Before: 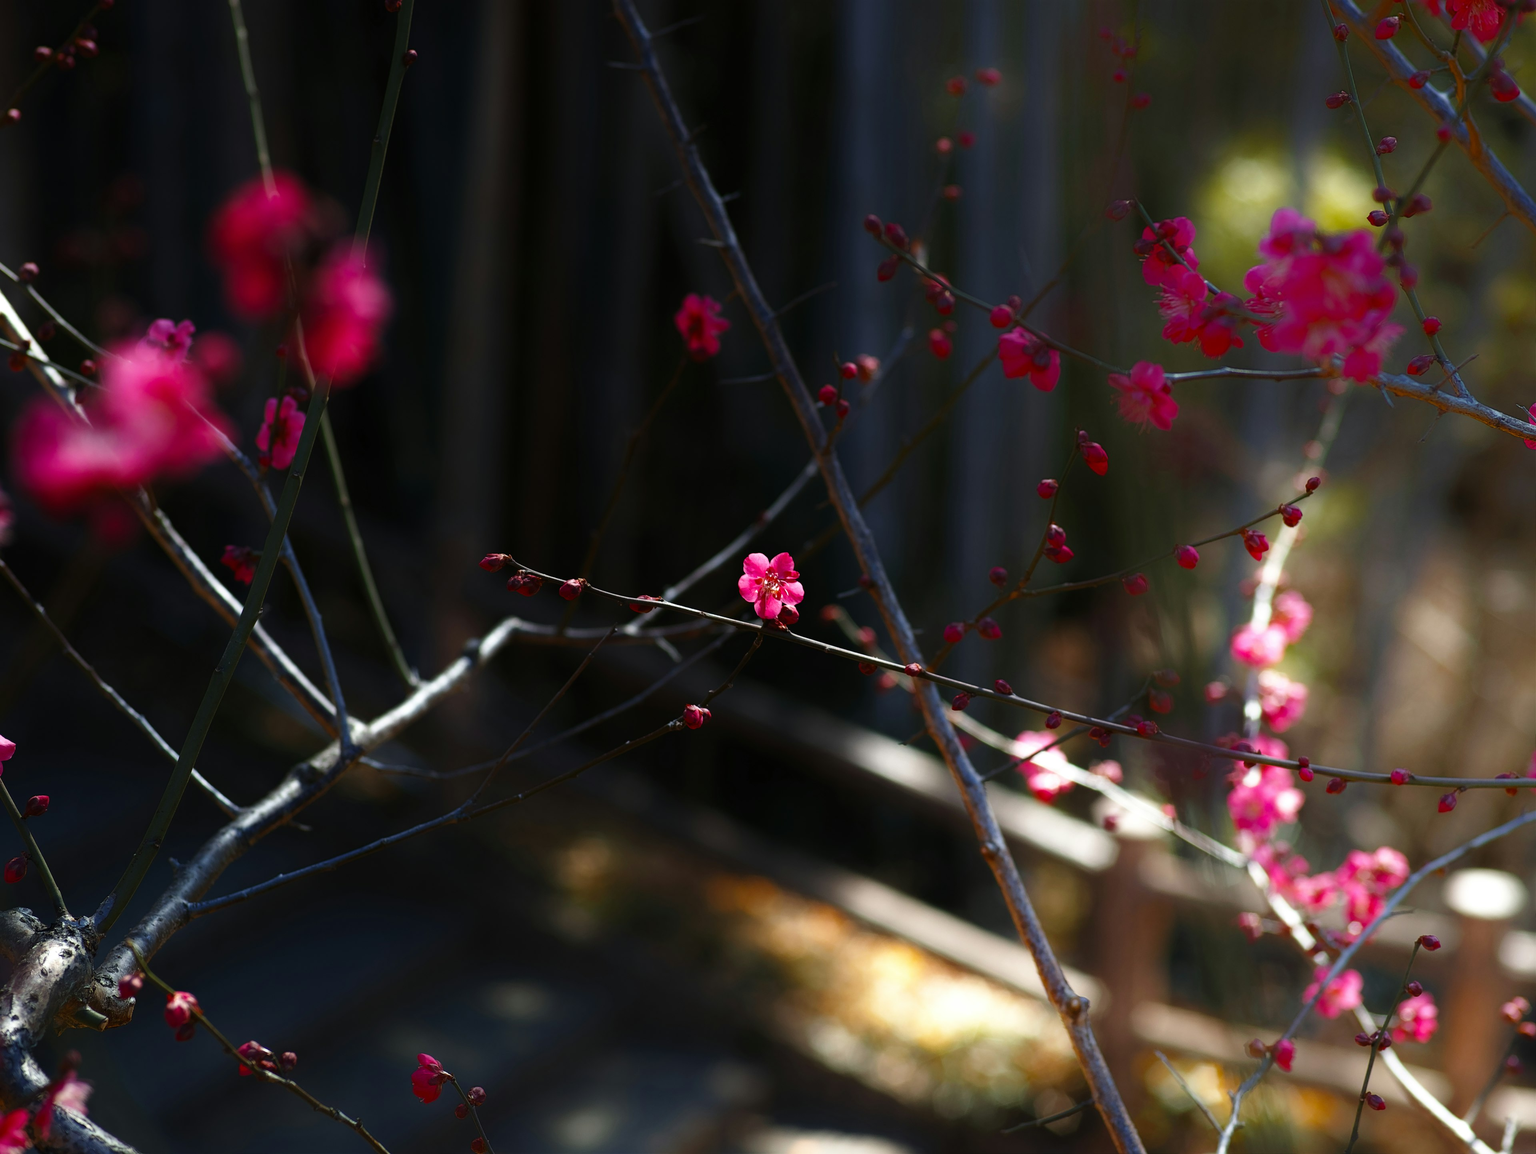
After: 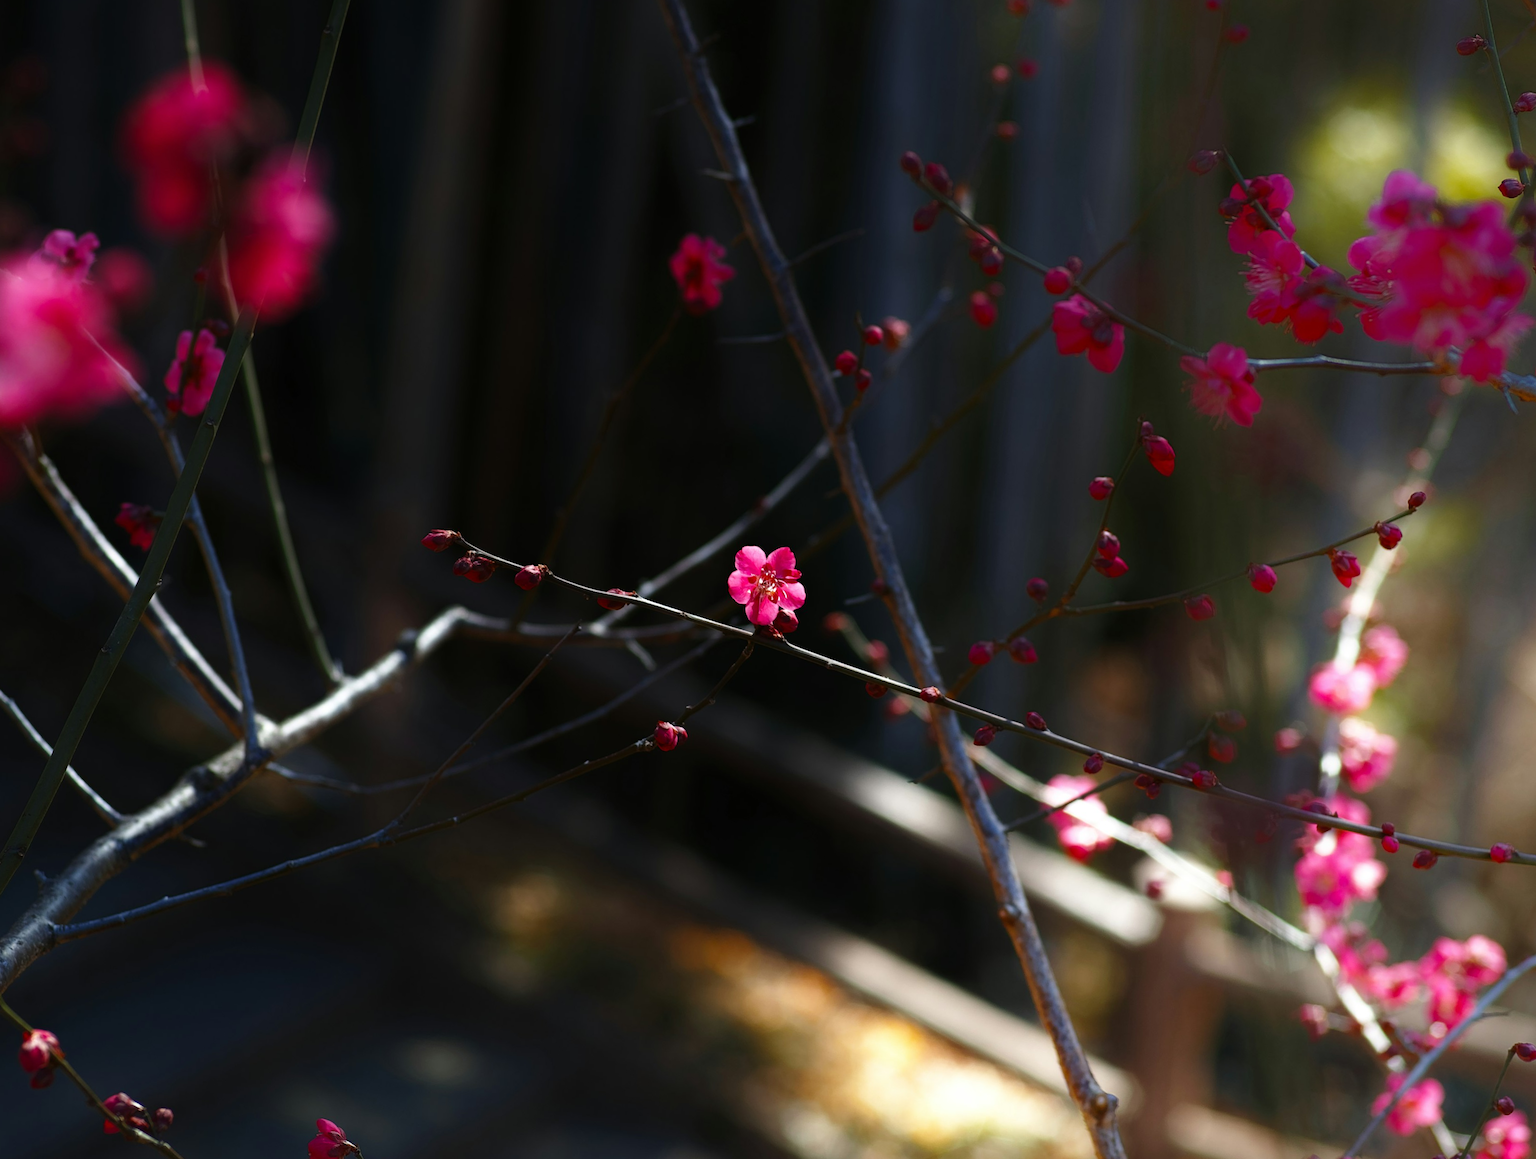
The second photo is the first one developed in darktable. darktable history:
crop and rotate: angle -3.1°, left 5.26%, top 5.191%, right 4.692%, bottom 4.354%
